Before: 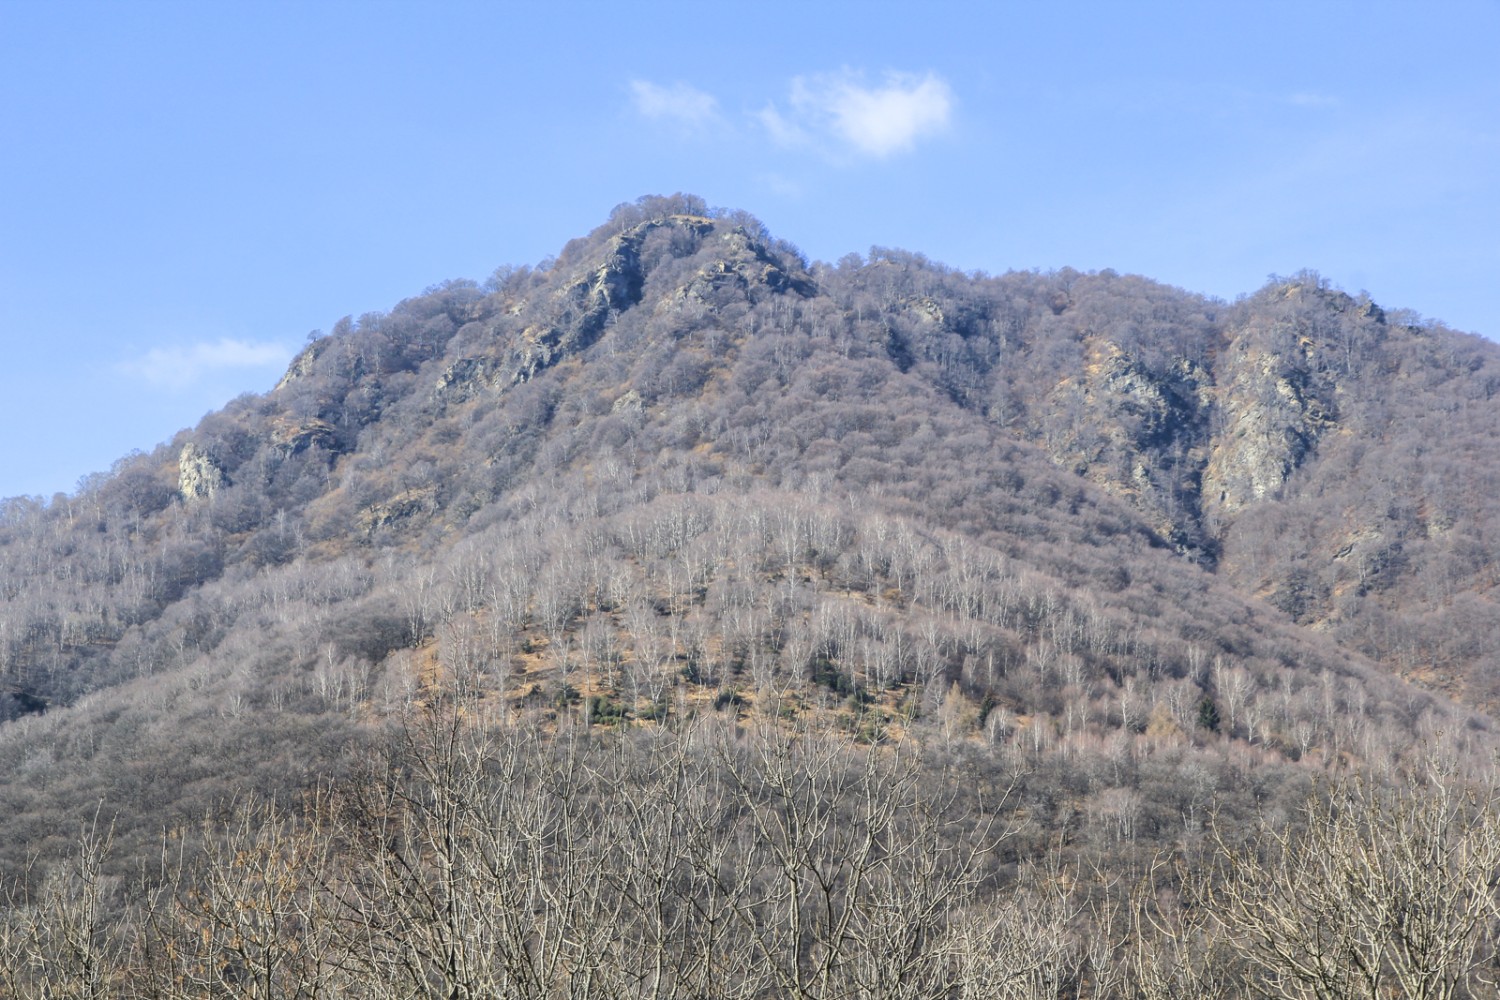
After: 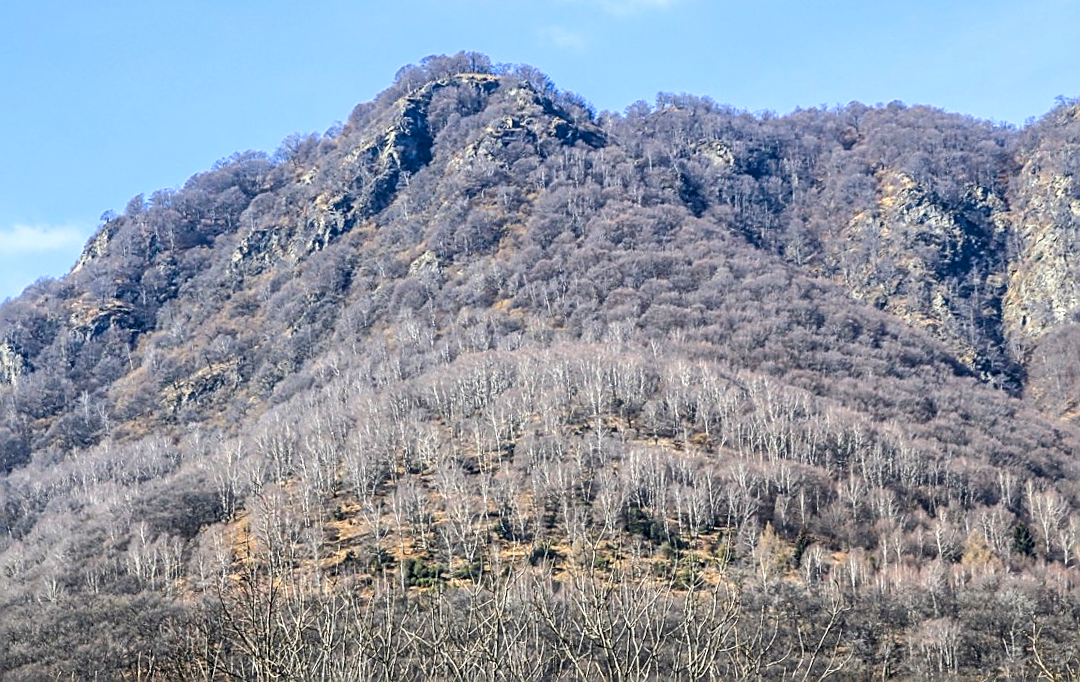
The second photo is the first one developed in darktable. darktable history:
rotate and perspective: rotation -3.52°, crop left 0.036, crop right 0.964, crop top 0.081, crop bottom 0.919
crop and rotate: left 11.831%, top 11.346%, right 13.429%, bottom 13.899%
local contrast: detail 130%
sharpen: amount 1
contrast brightness saturation: contrast 0.16, saturation 0.32
